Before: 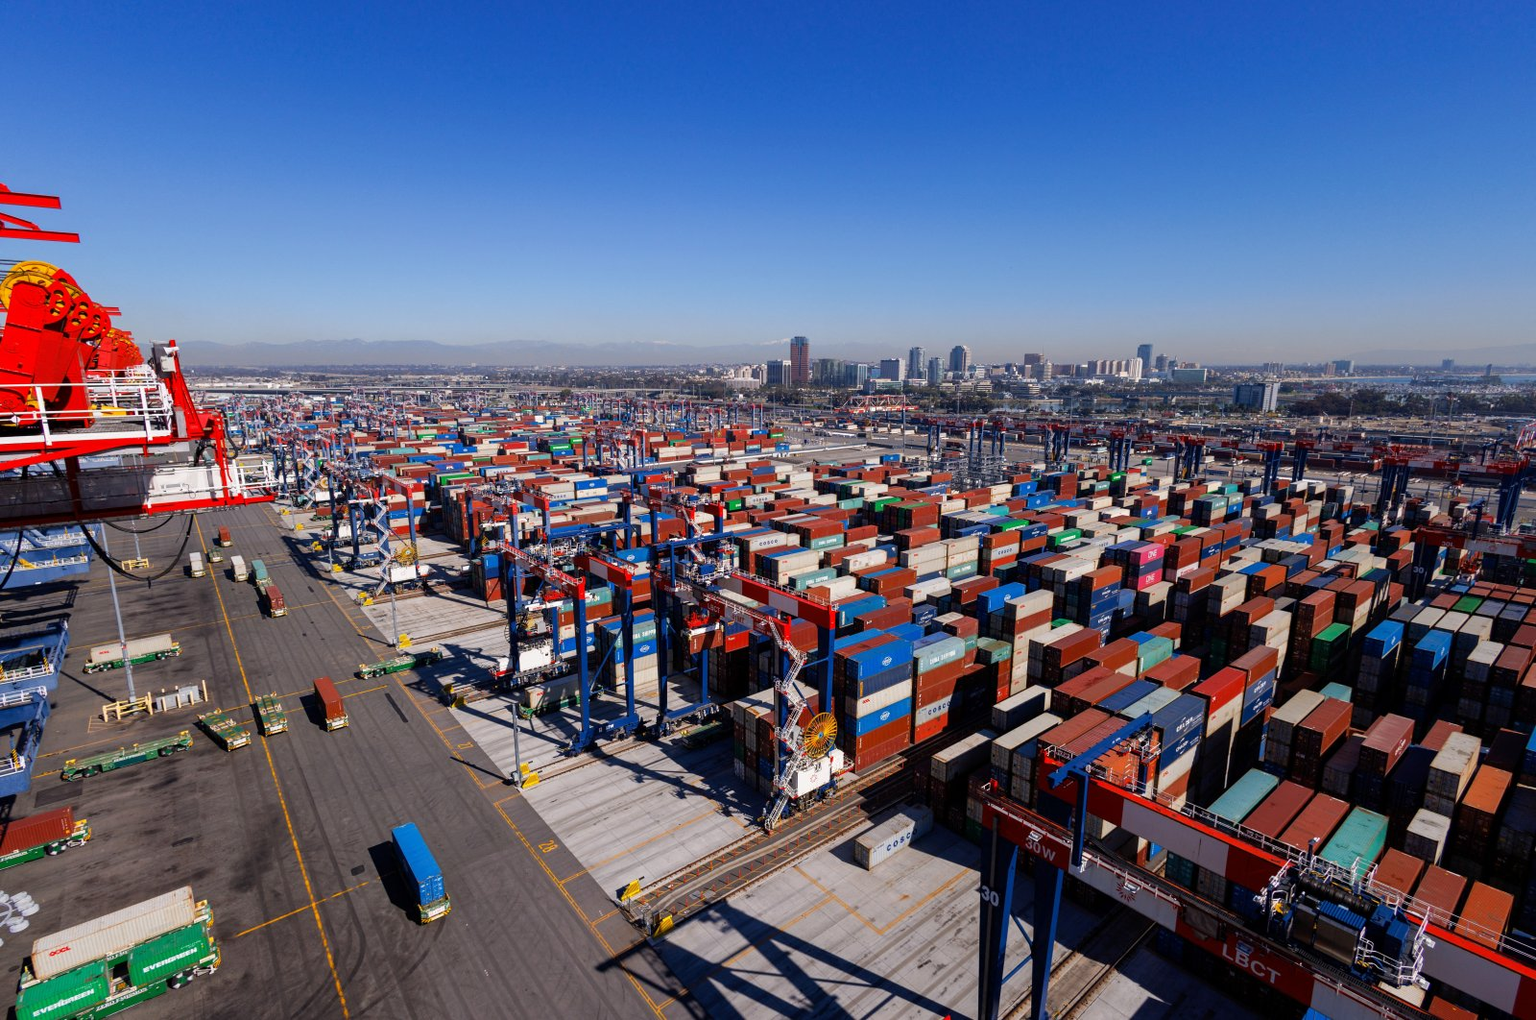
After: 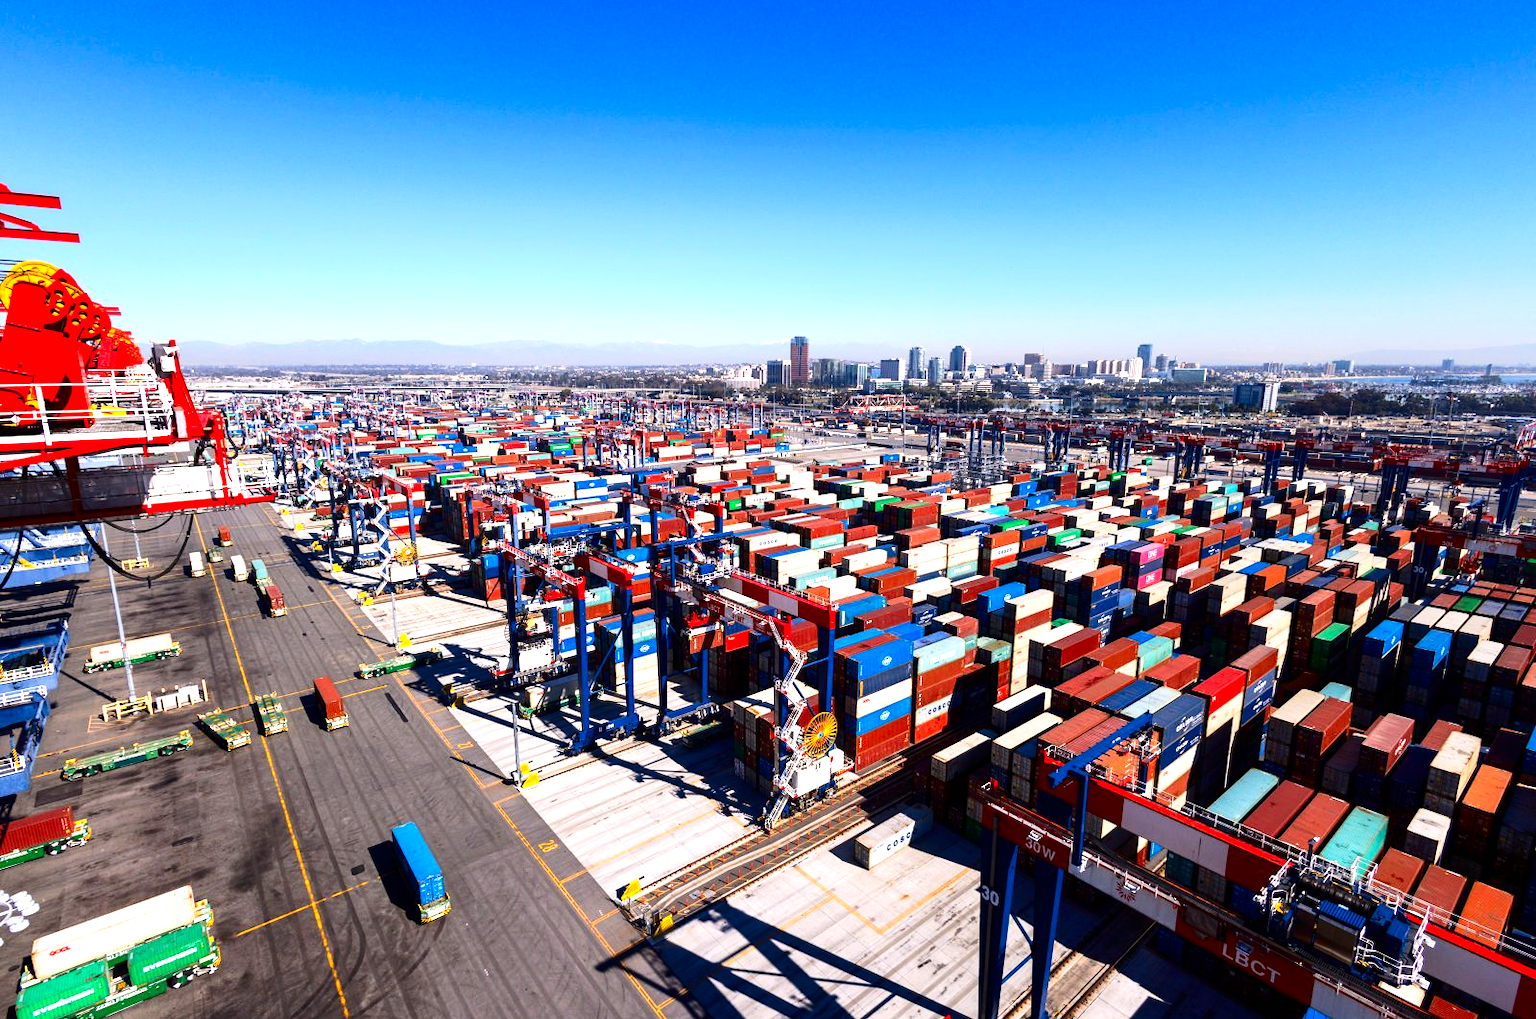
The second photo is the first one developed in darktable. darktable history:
contrast brightness saturation: contrast 0.205, brightness -0.104, saturation 0.105
exposure: black level correction 0, exposure 1.2 EV, compensate highlight preservation false
